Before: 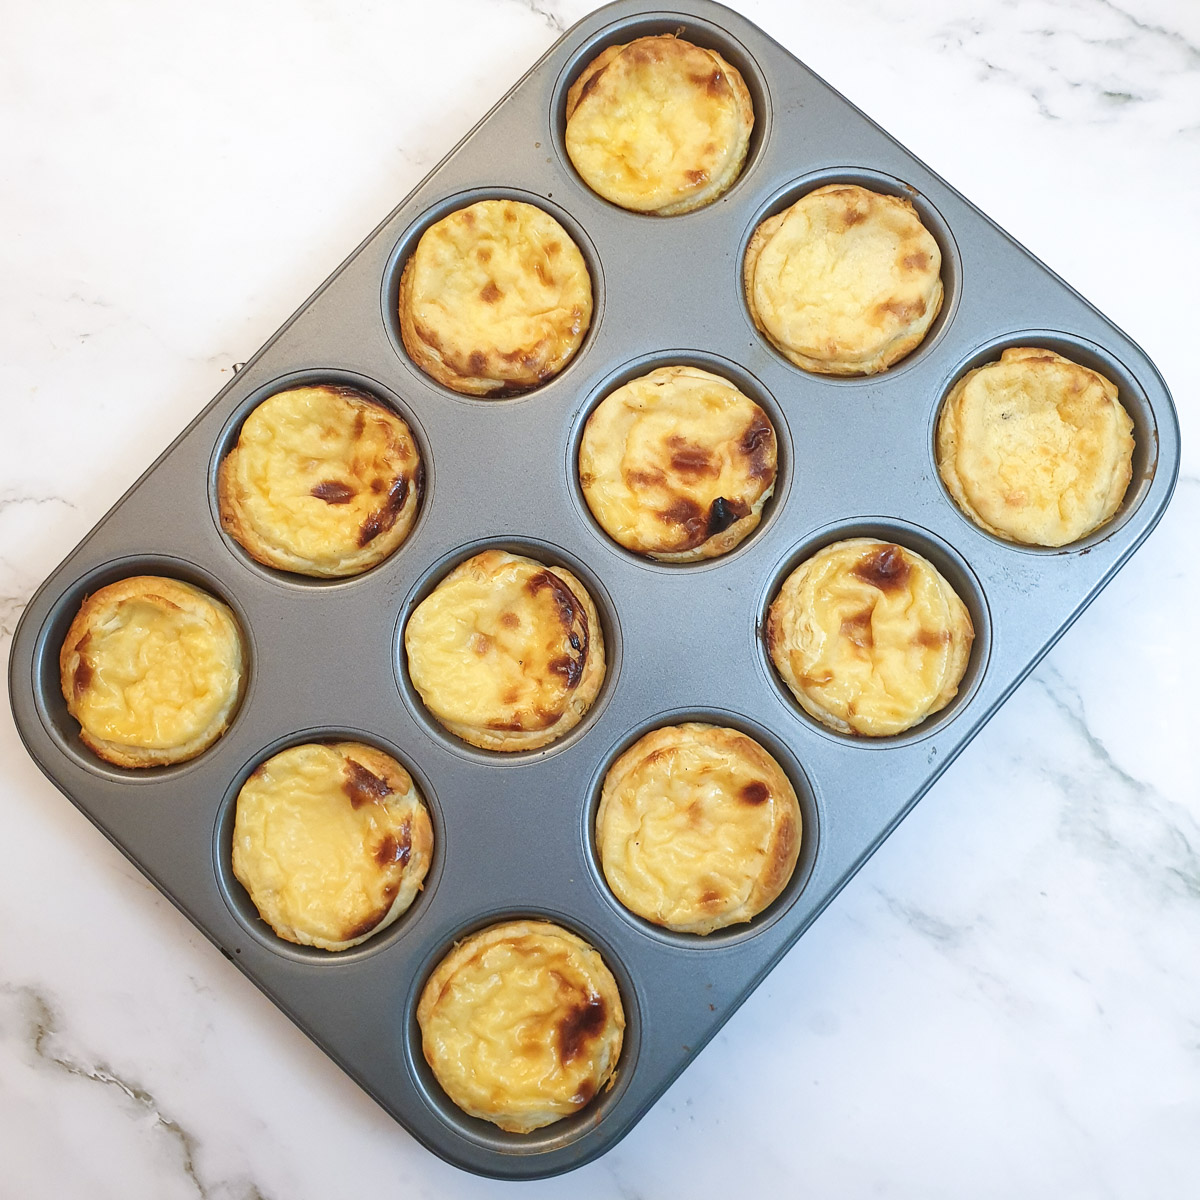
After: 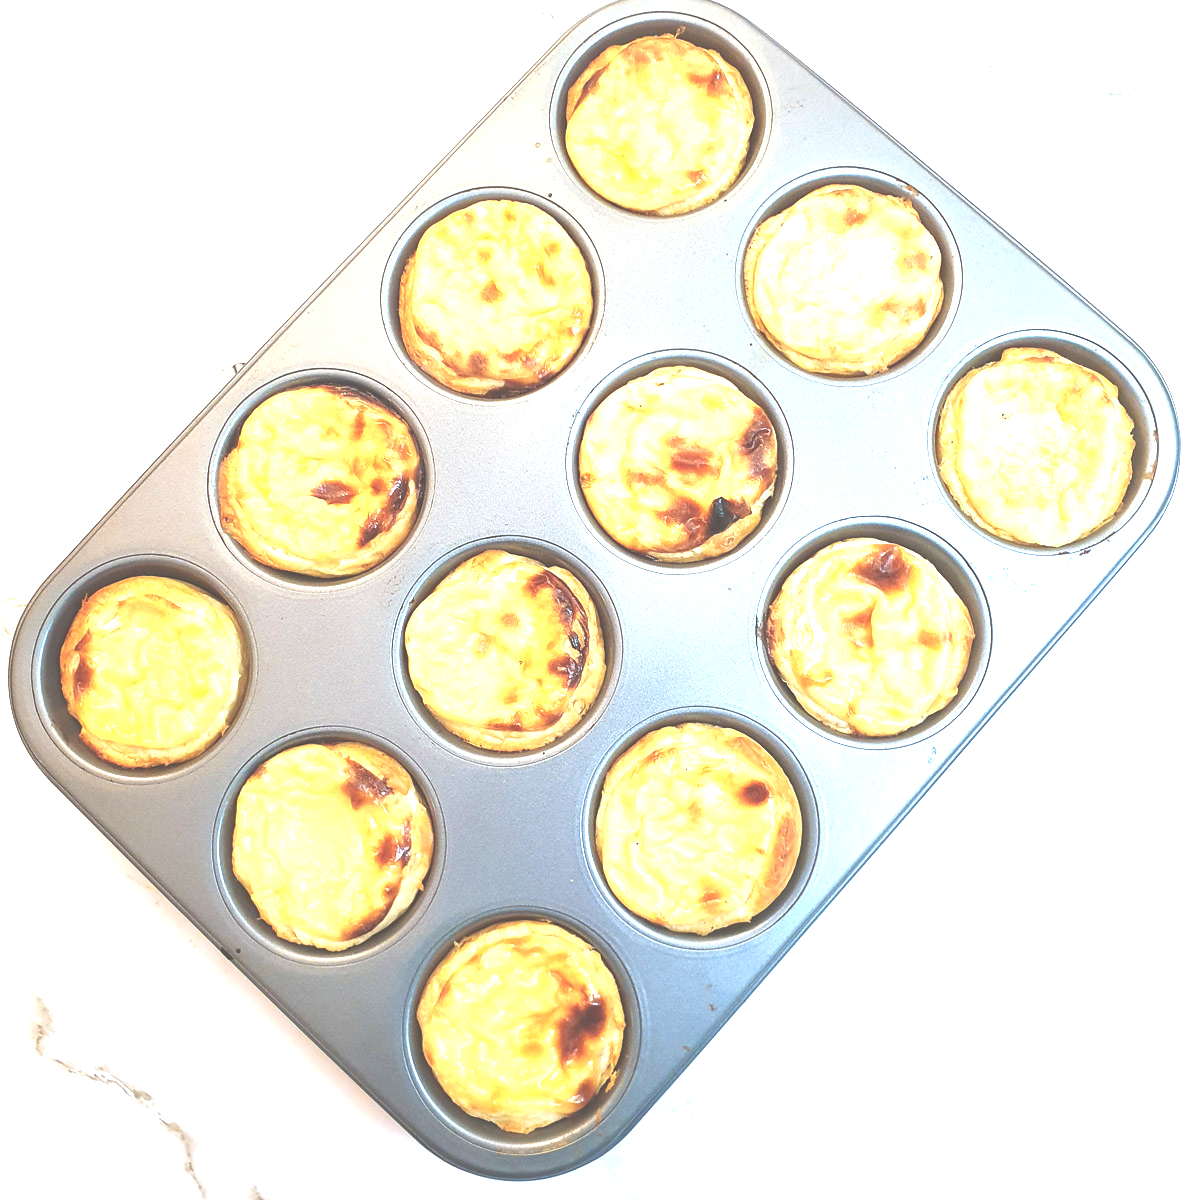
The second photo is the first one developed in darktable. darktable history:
exposure: black level correction -0.024, exposure 1.396 EV, compensate highlight preservation false
